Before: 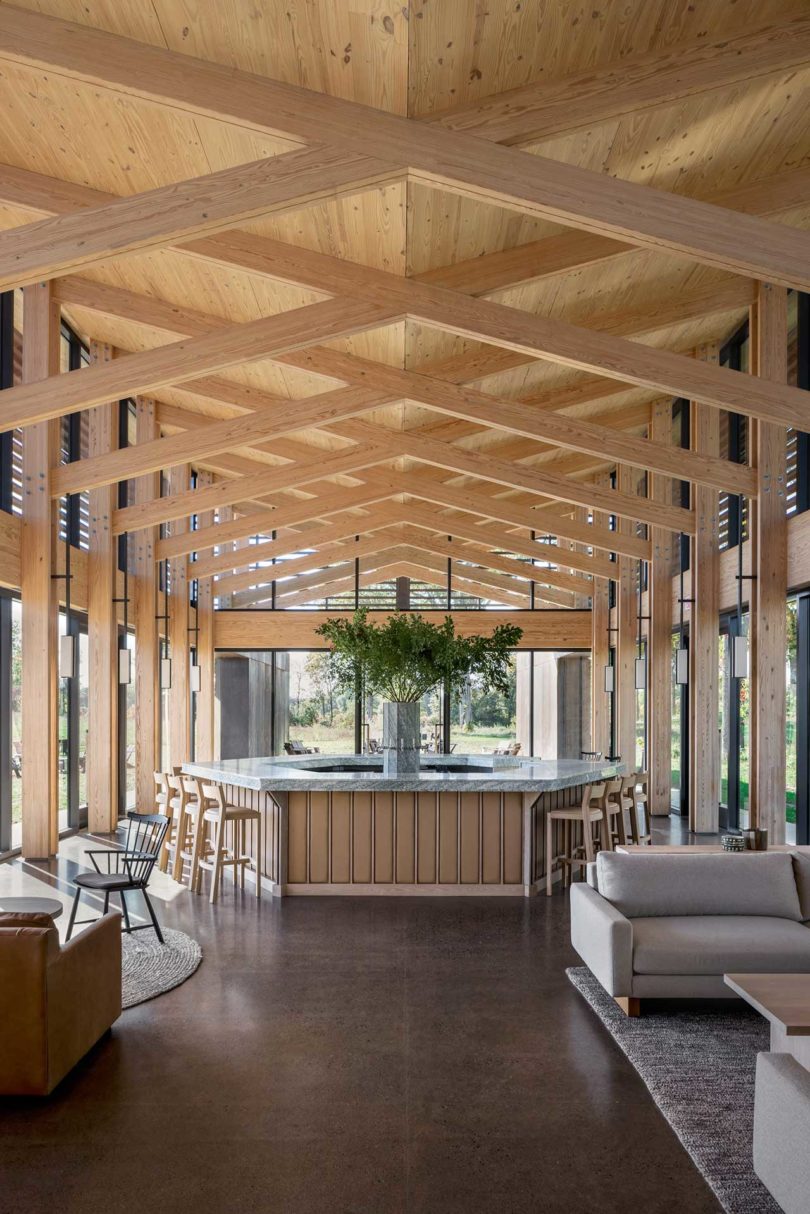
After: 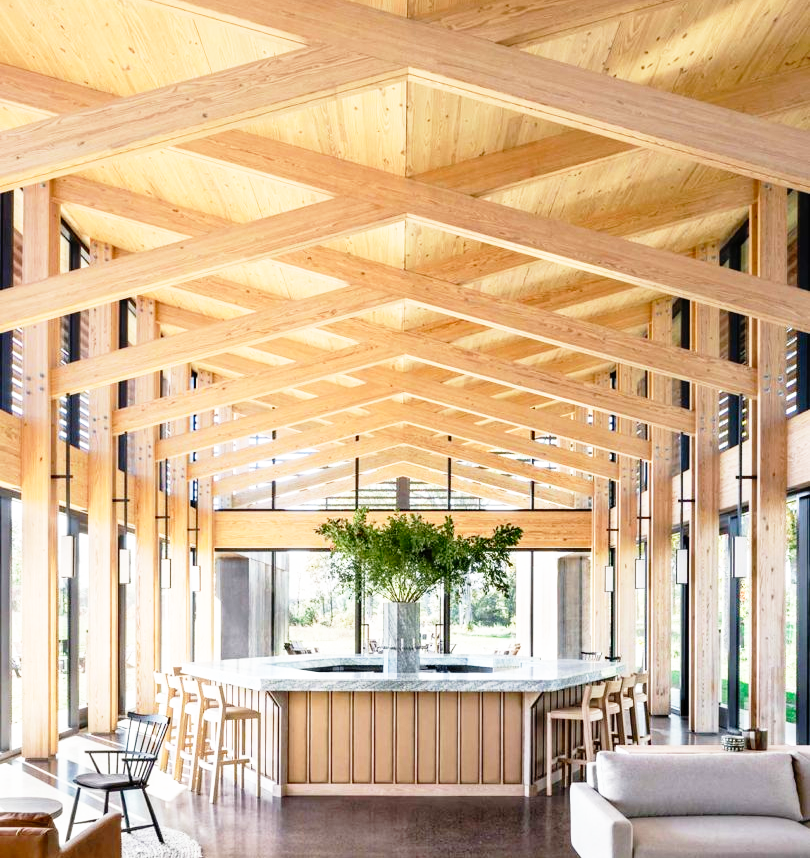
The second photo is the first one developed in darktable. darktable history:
exposure: exposure 0.2 EV, compensate highlight preservation false
crop and rotate: top 8.293%, bottom 20.996%
base curve: curves: ch0 [(0, 0) (0.012, 0.01) (0.073, 0.168) (0.31, 0.711) (0.645, 0.957) (1, 1)], preserve colors none
